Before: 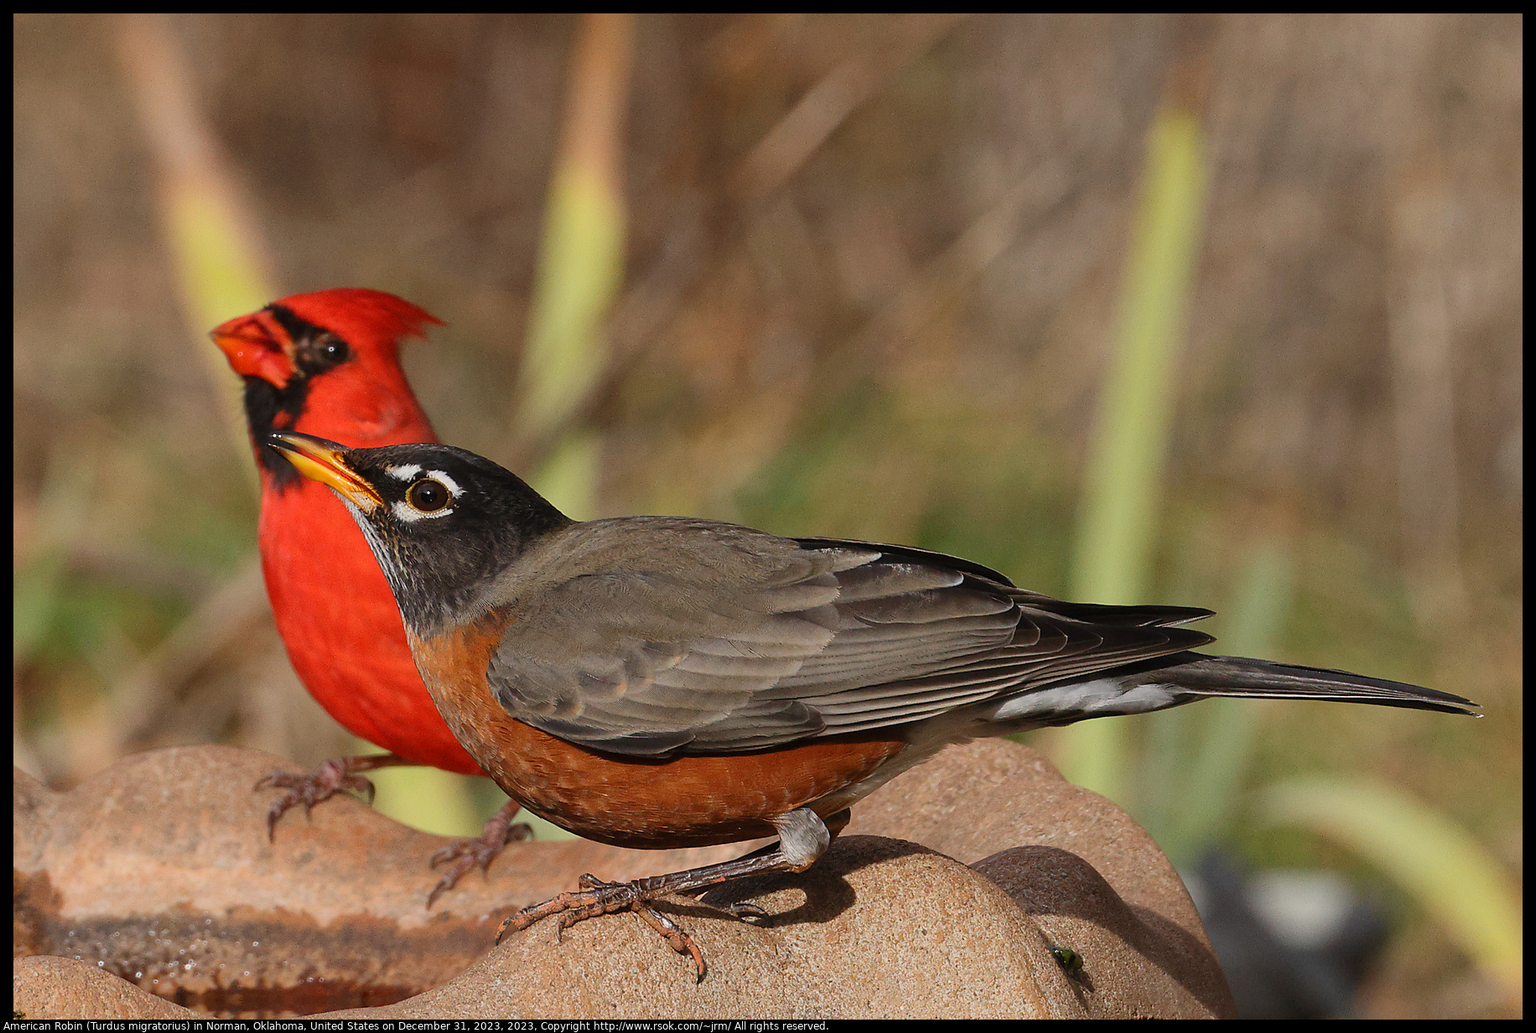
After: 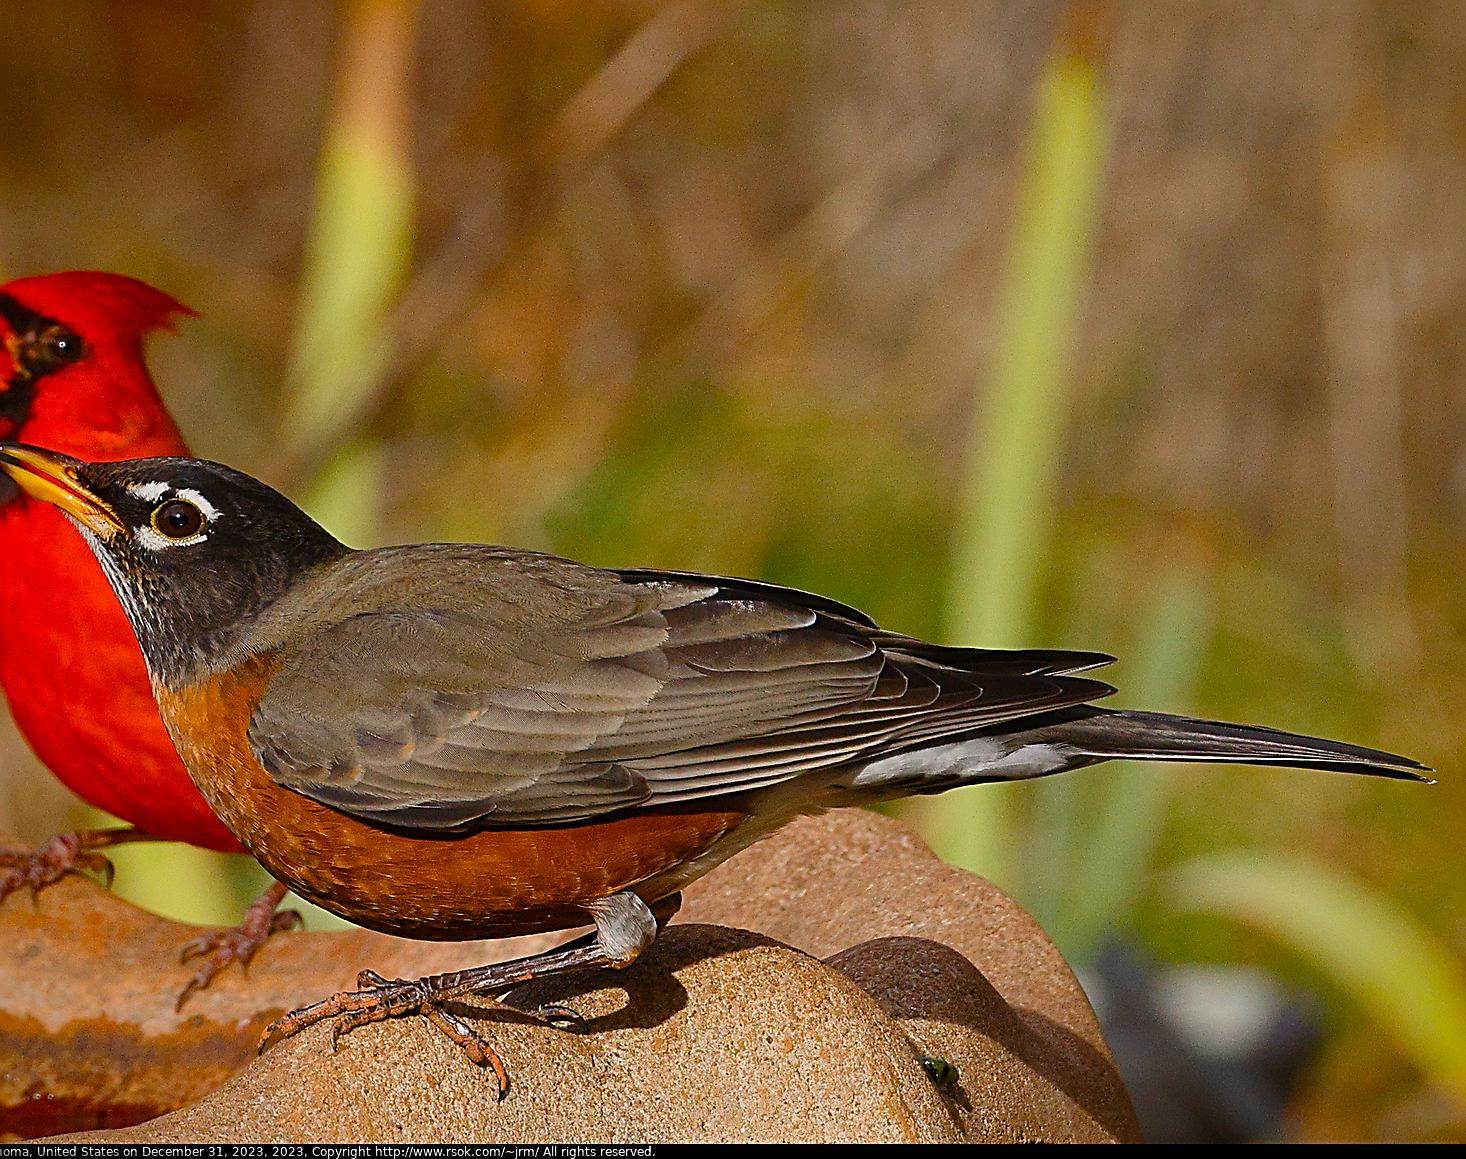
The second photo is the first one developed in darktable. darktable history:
sharpen: radius 2.649, amount 0.654
vignetting: saturation 0.368
color balance rgb: perceptual saturation grading › global saturation 20%, perceptual saturation grading › highlights -14.268%, perceptual saturation grading › shadows 50.033%, global vibrance 20%
crop and rotate: left 18.194%, top 5.897%, right 1.74%
